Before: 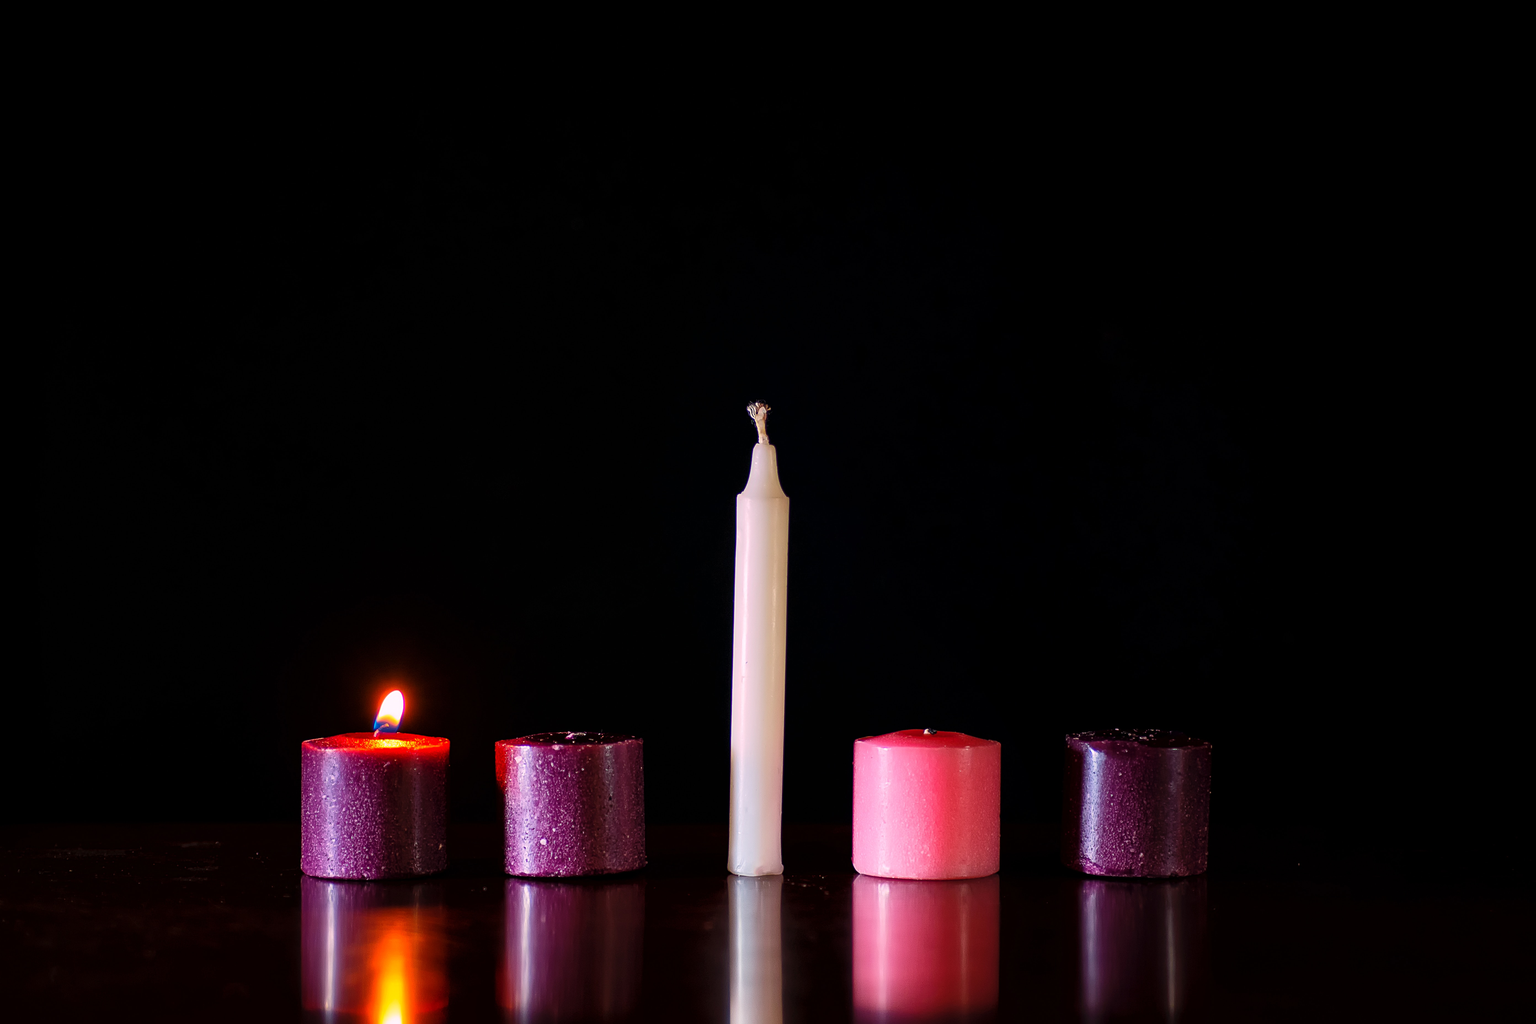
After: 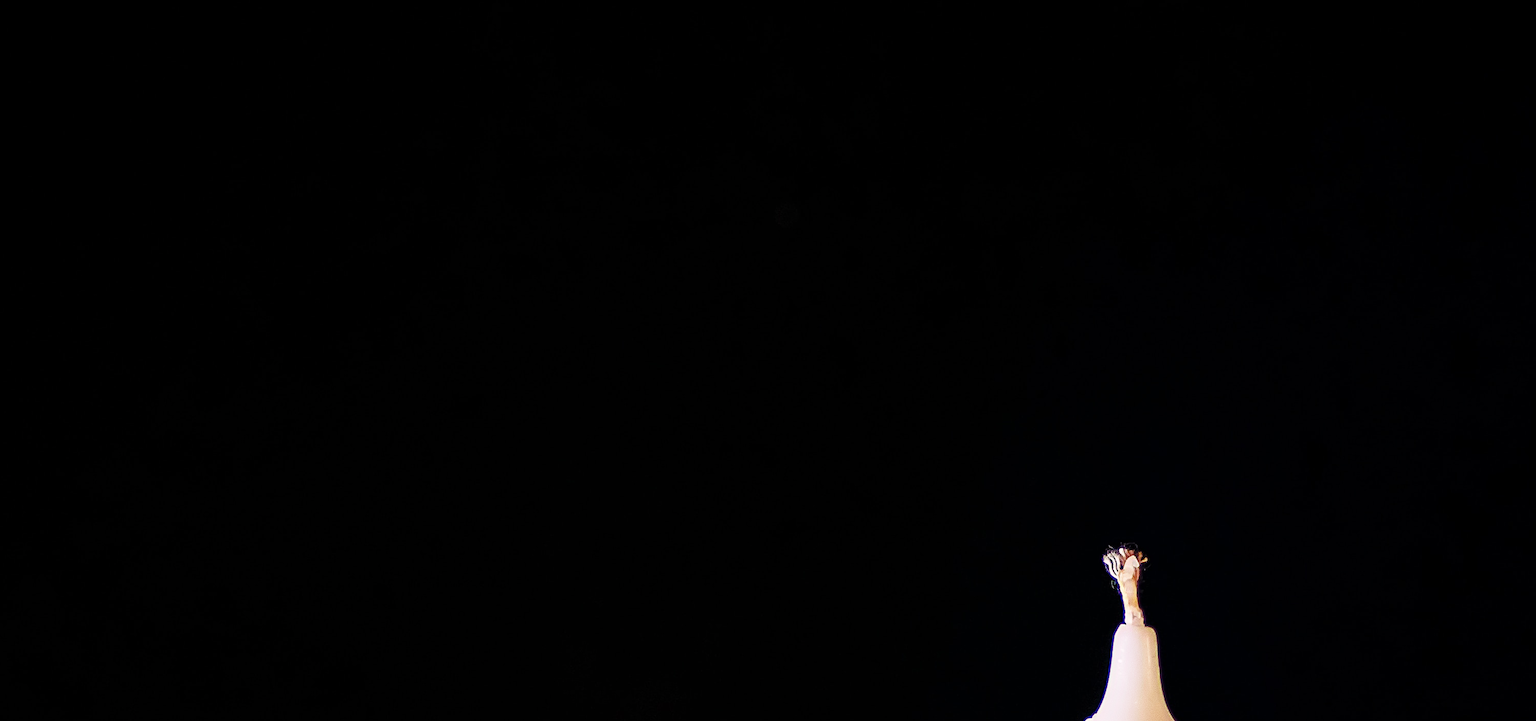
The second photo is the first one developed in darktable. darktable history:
base curve: curves: ch0 [(0, 0) (0.028, 0.03) (0.121, 0.232) (0.46, 0.748) (0.859, 0.968) (1, 1)], preserve colors none
crop: left 10.121%, top 10.631%, right 36.218%, bottom 51.526%
